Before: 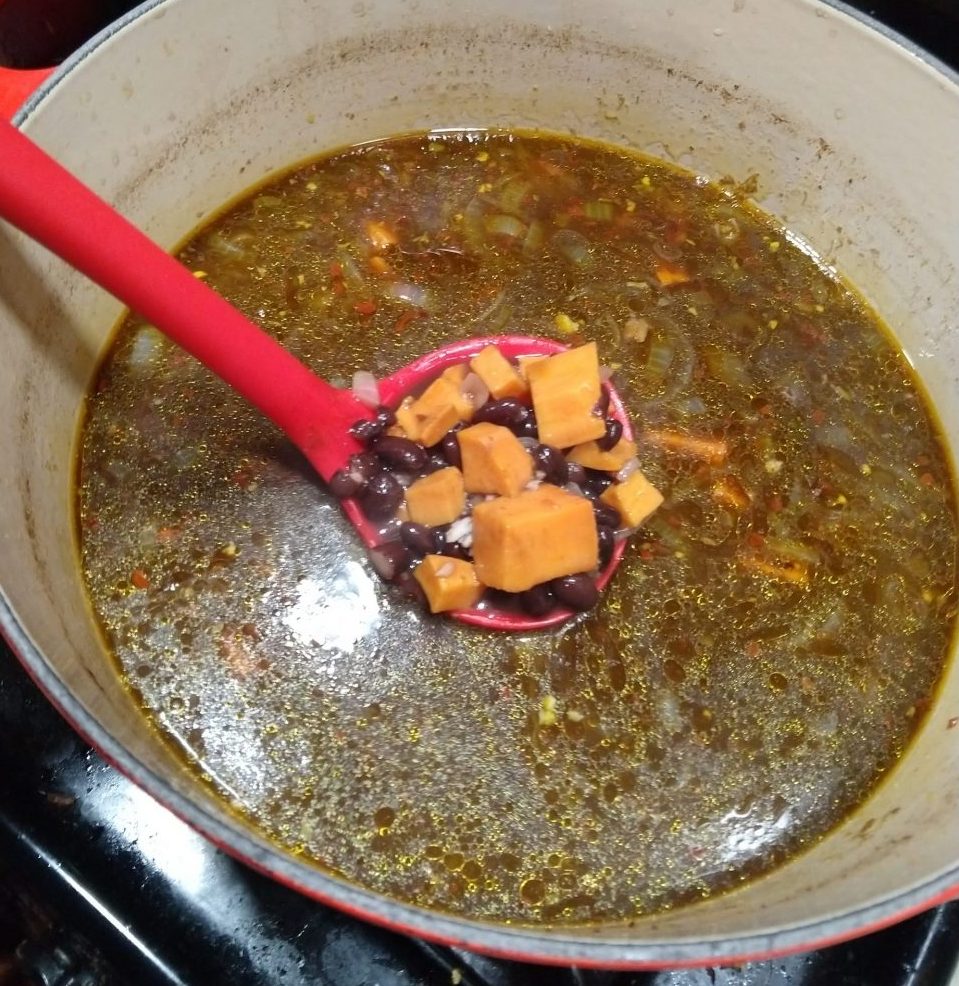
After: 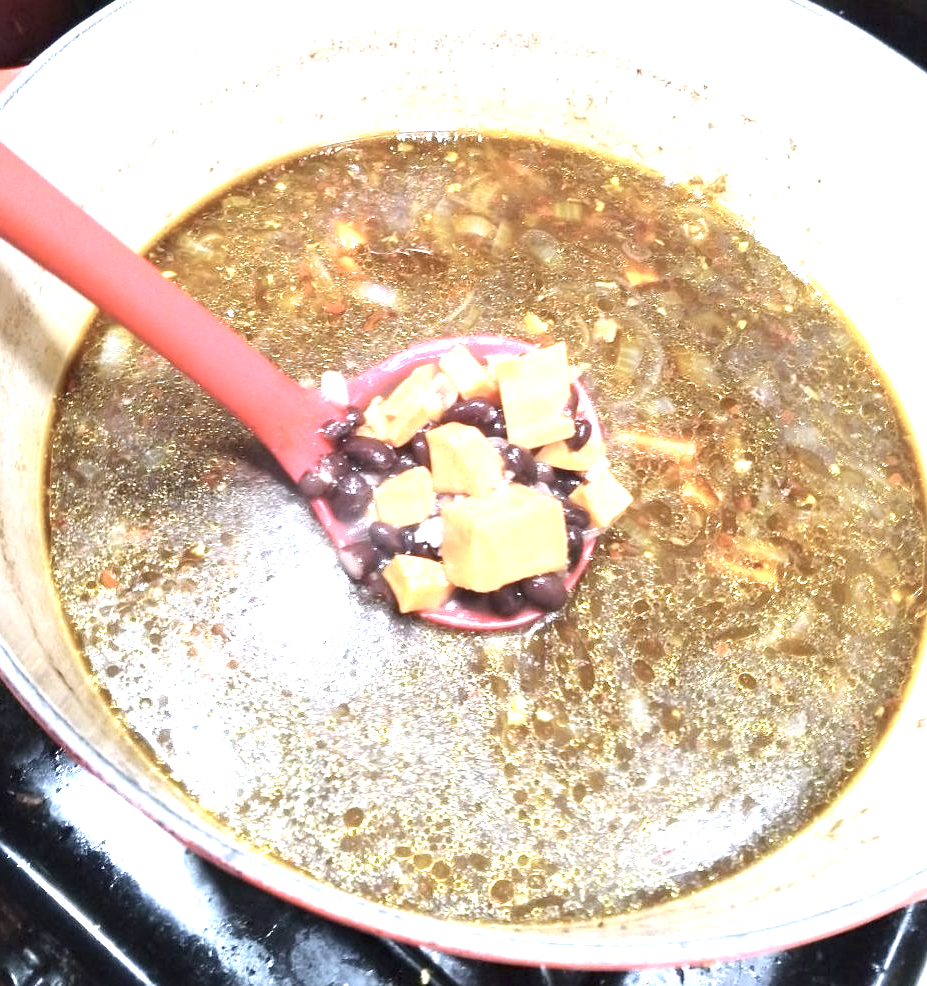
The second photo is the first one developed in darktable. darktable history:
exposure: exposure 2.04 EV, compensate highlight preservation false
contrast brightness saturation: contrast 0.1, saturation -0.36
crop and rotate: left 3.238%
white balance: red 0.967, blue 1.119, emerald 0.756
